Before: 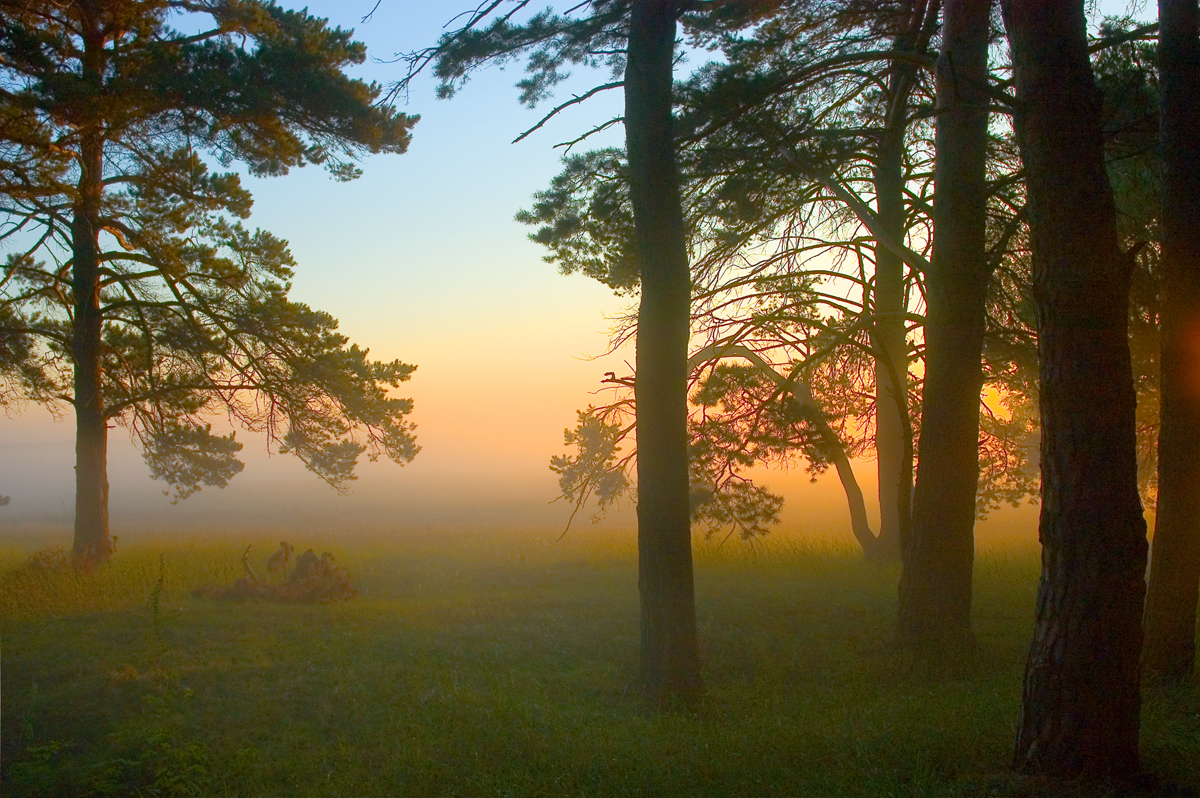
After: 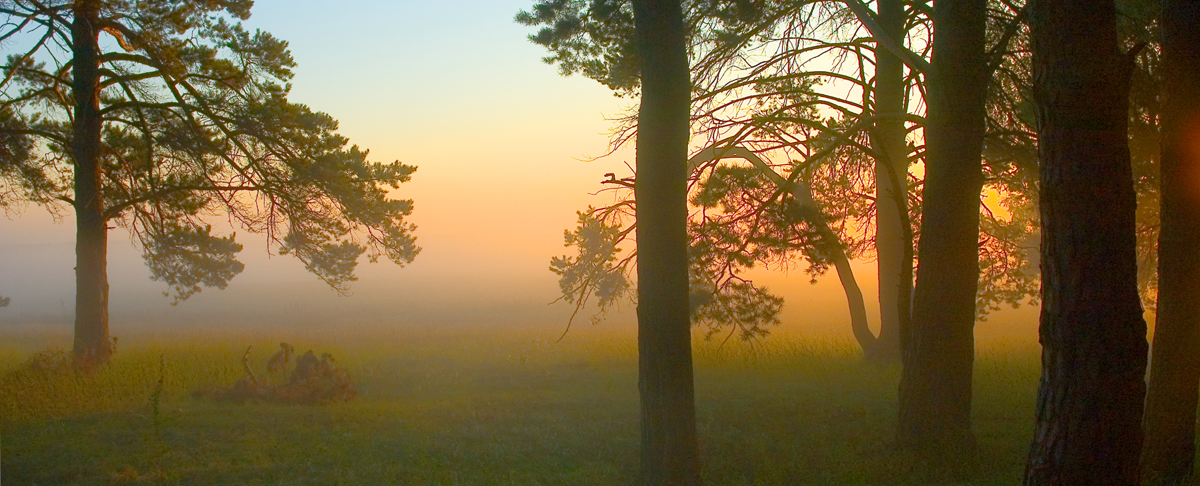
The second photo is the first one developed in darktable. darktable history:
crop and rotate: top 25.053%, bottom 13.989%
